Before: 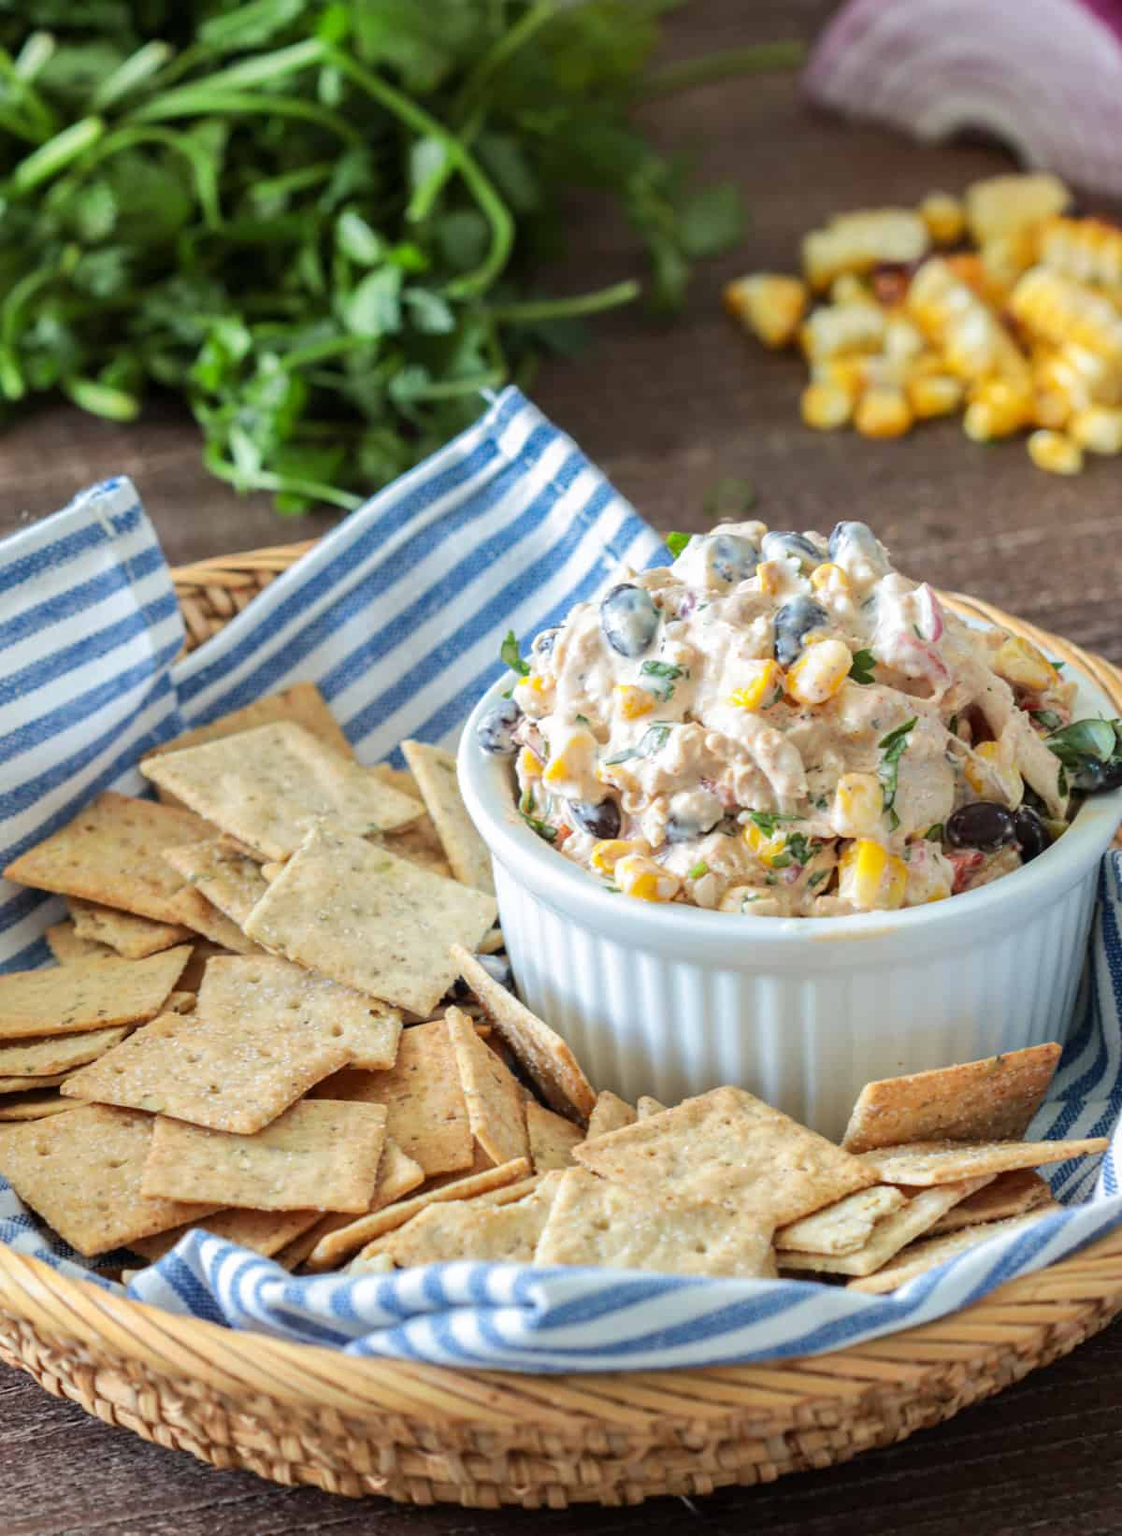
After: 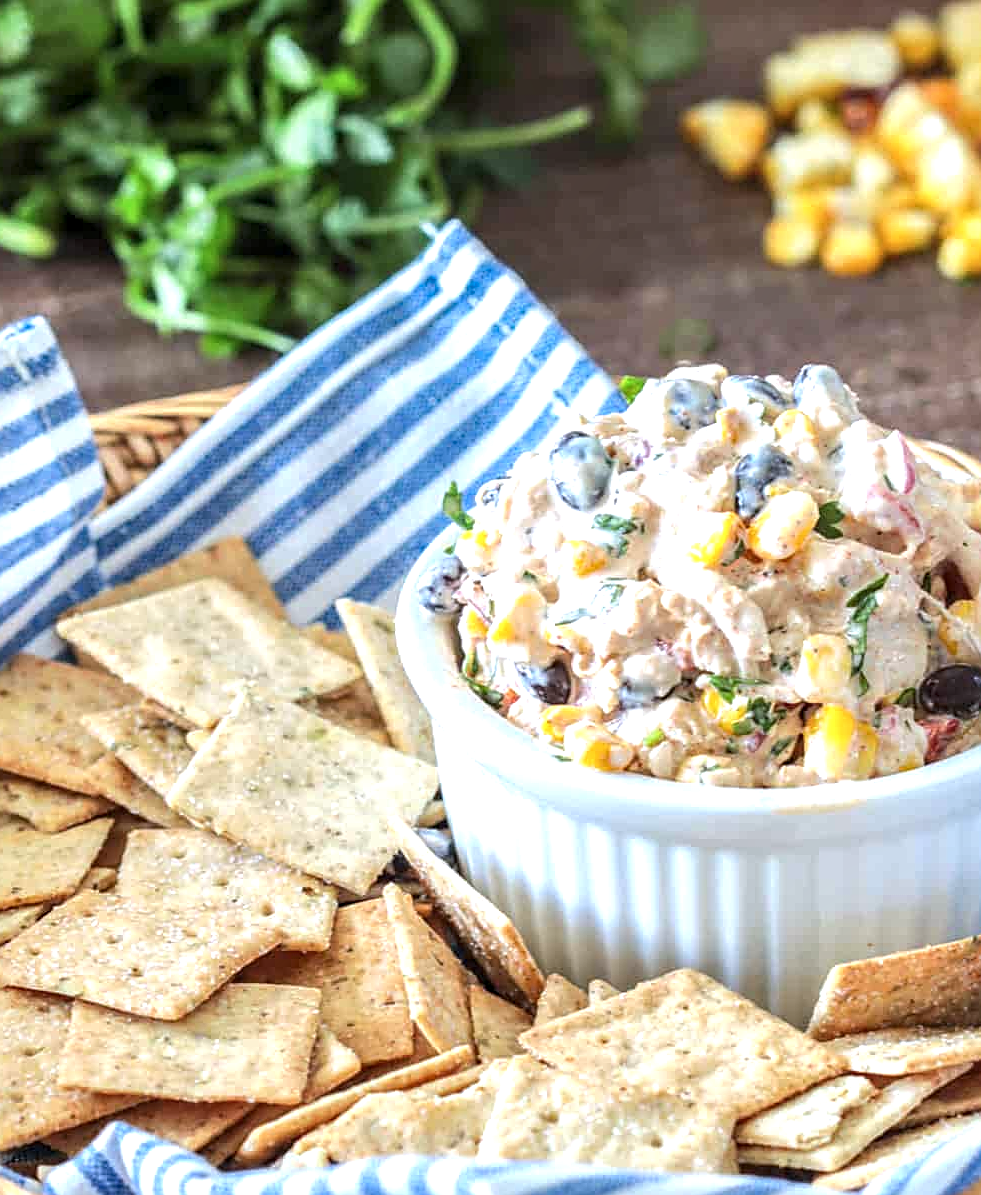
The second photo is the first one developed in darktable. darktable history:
crop: left 7.794%, top 11.773%, right 10.409%, bottom 15.463%
local contrast: on, module defaults
color calibration: gray › normalize channels true, illuminant as shot in camera, x 0.358, y 0.373, temperature 4628.91 K, gamut compression 0.006
contrast equalizer: y [[0.6 ×6], [0.55 ×6], [0 ×6], [0 ×6], [0 ×6]], mix 0.148
sharpen: on, module defaults
exposure: black level correction -0.002, exposure 0.543 EV, compensate exposure bias true, compensate highlight preservation false
tone equalizer: edges refinement/feathering 500, mask exposure compensation -1.57 EV, preserve details no
